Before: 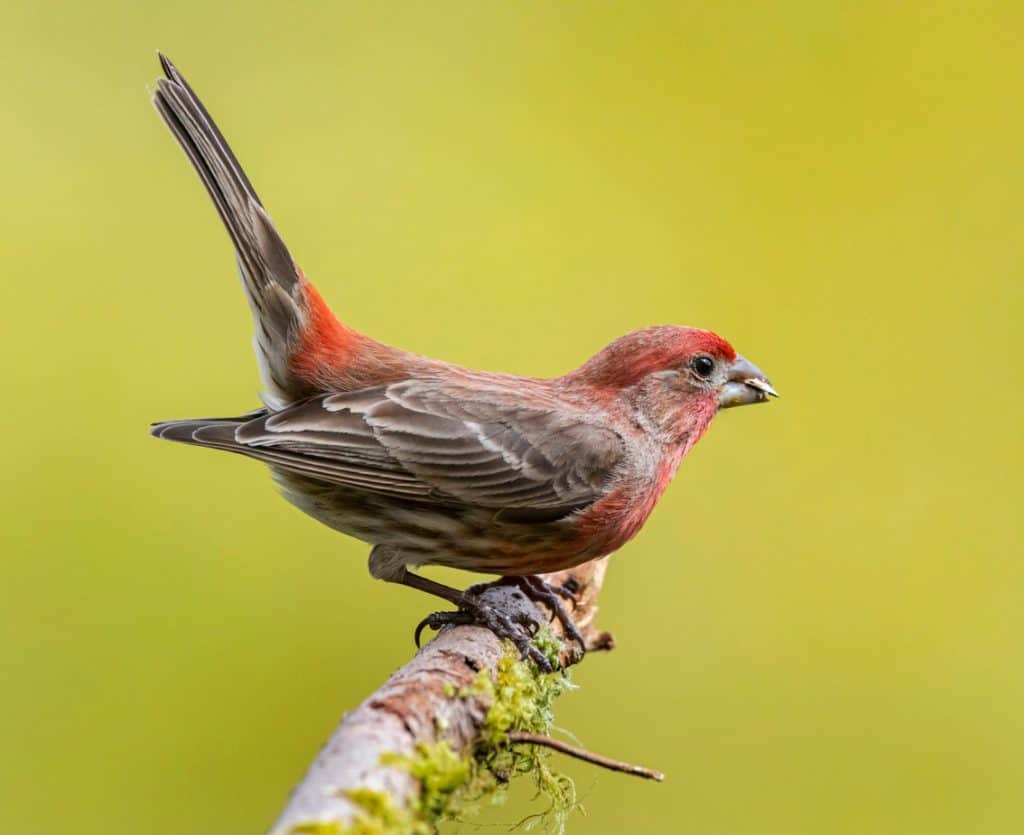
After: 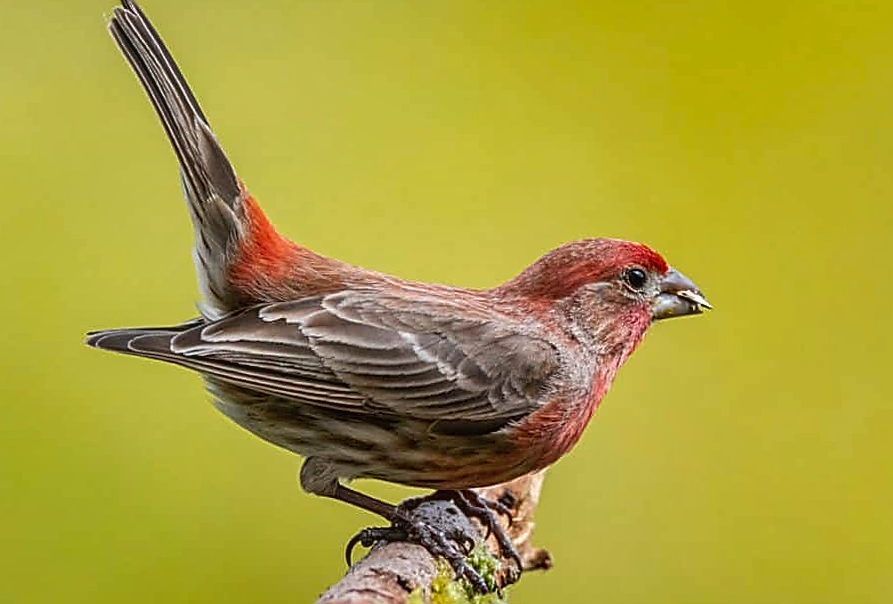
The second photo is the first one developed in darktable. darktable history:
crop: left 2.737%, top 7.287%, right 3.421%, bottom 20.179%
rotate and perspective: rotation 0.215°, lens shift (vertical) -0.139, crop left 0.069, crop right 0.939, crop top 0.002, crop bottom 0.996
shadows and highlights: low approximation 0.01, soften with gaussian
local contrast: detail 110%
sharpen: radius 1.685, amount 1.294
